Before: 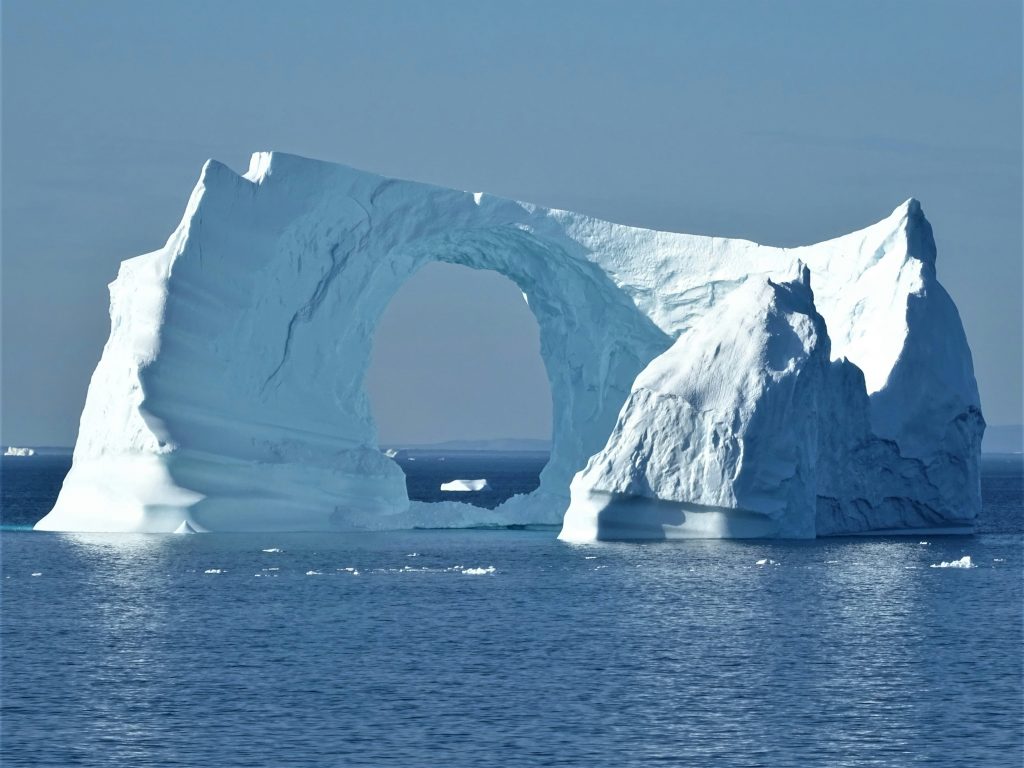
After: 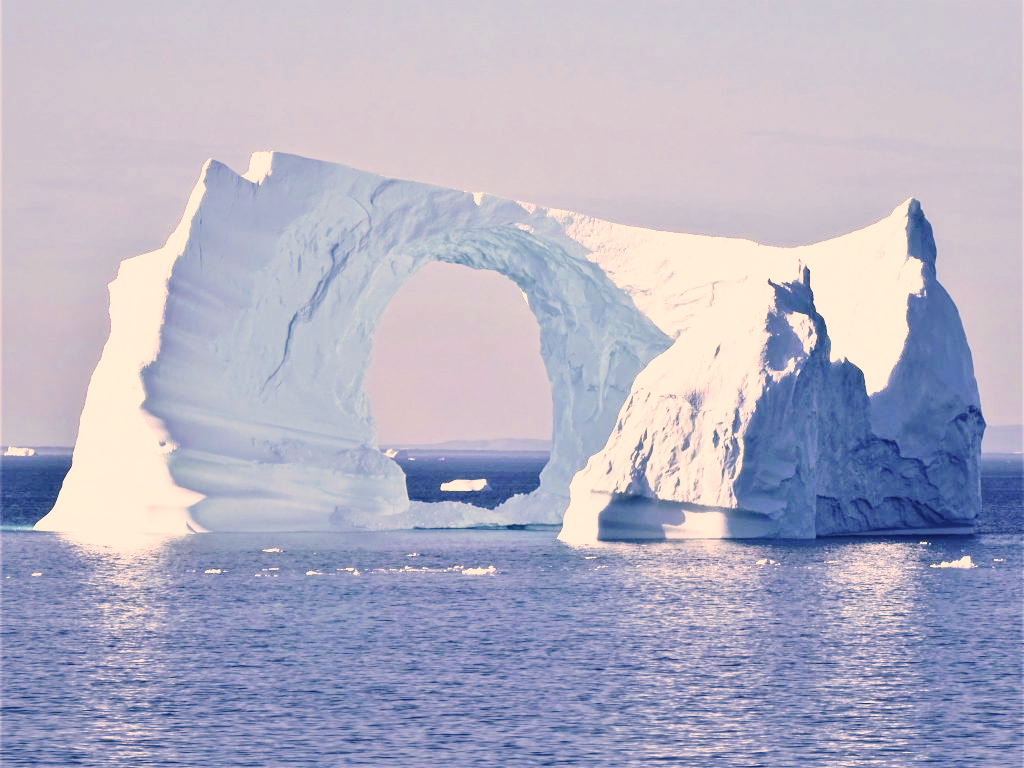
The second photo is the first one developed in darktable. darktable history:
color correction: highlights a* 21.16, highlights b* 19.61
color balance: input saturation 99%
base curve: curves: ch0 [(0, 0) (0.026, 0.03) (0.109, 0.232) (0.351, 0.748) (0.669, 0.968) (1, 1)], preserve colors none
